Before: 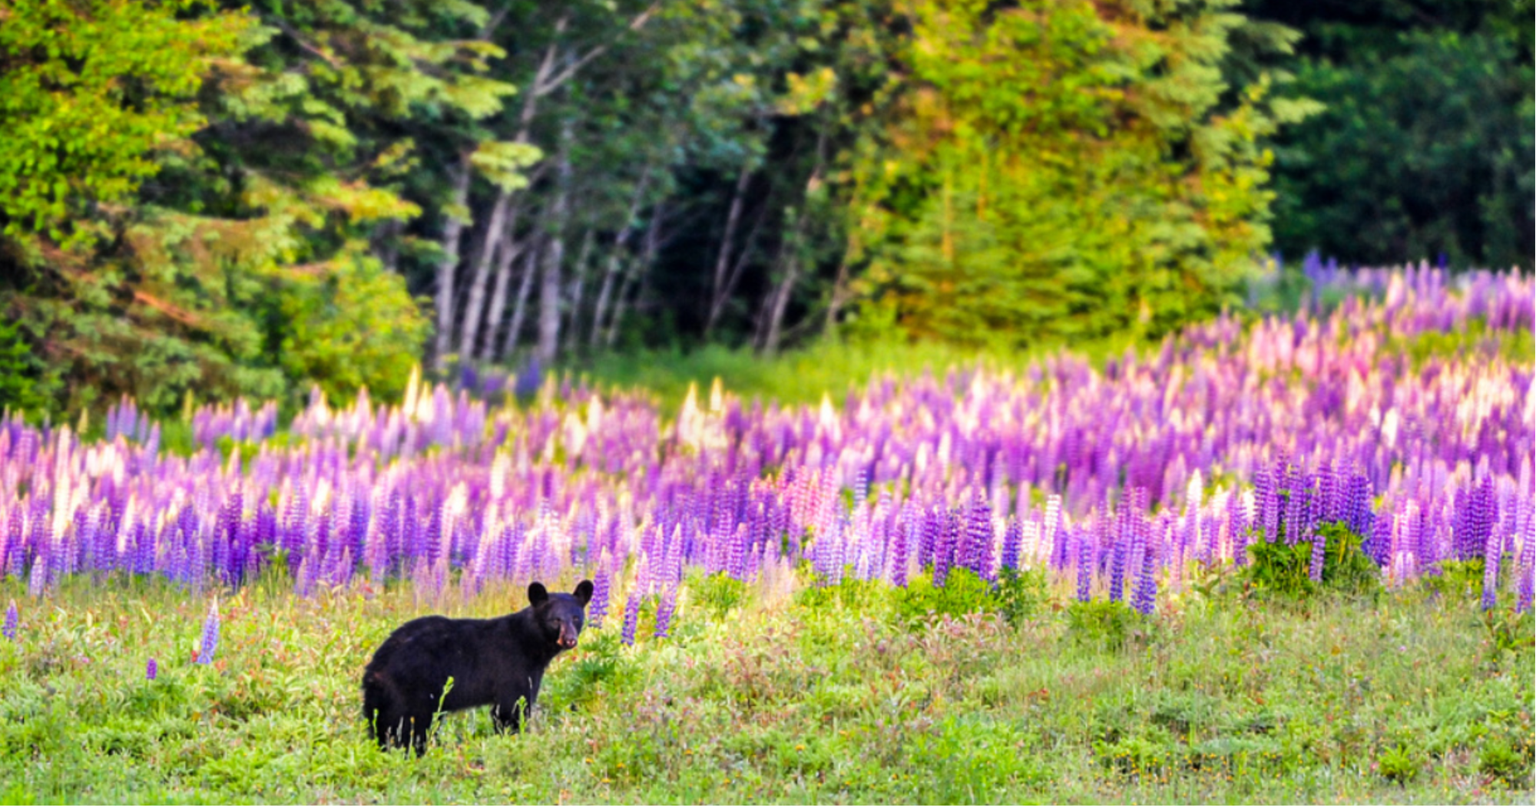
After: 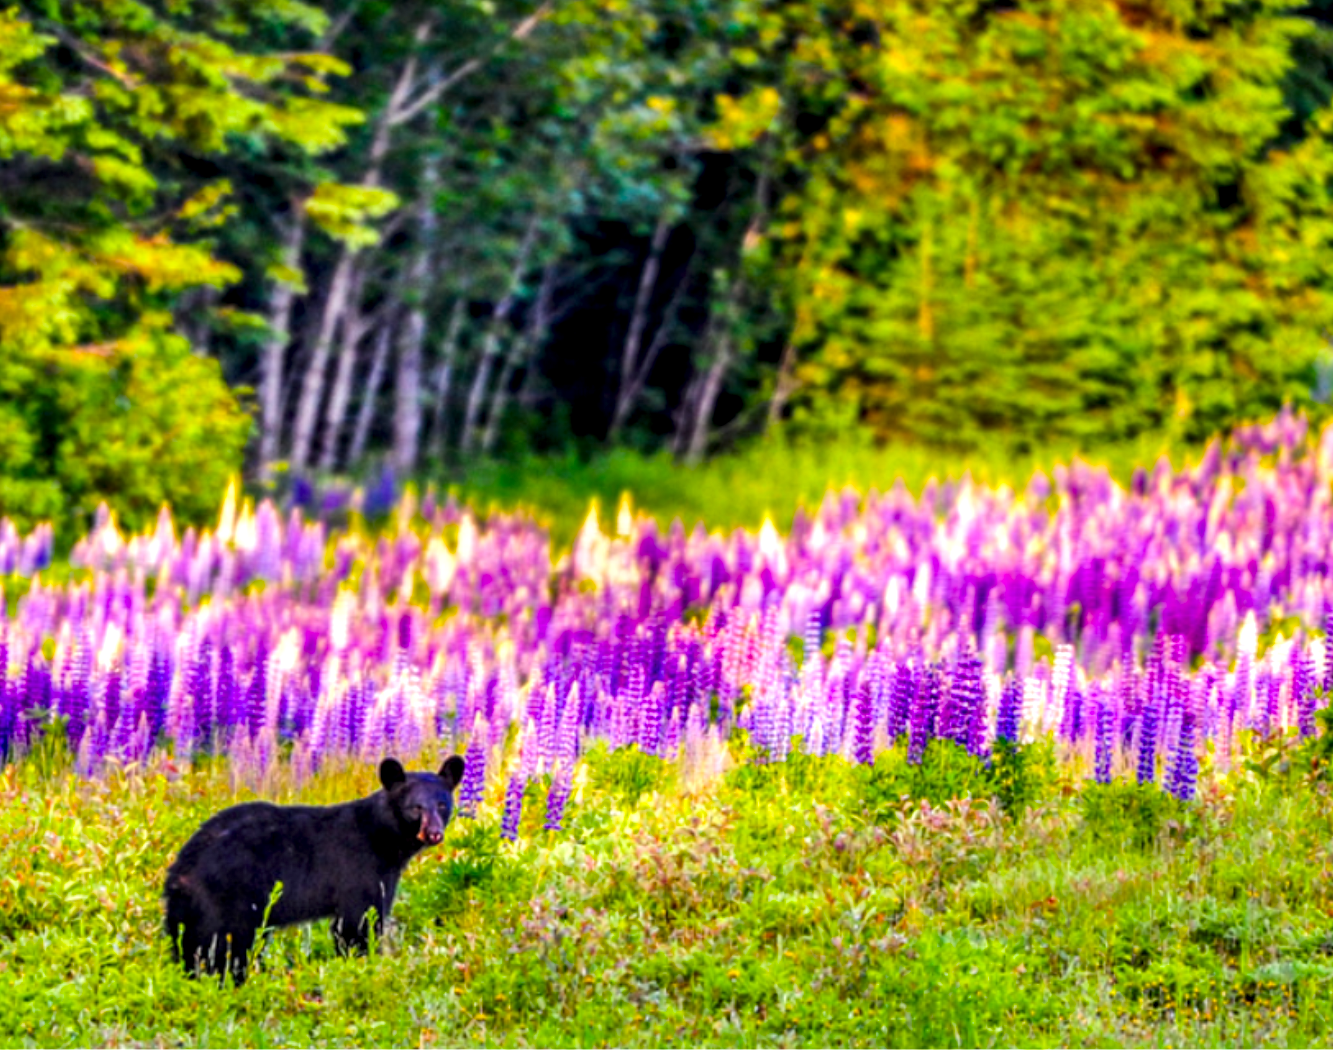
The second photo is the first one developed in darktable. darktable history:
crop: left 15.419%, right 17.914%
local contrast: highlights 20%, detail 150%
color balance rgb: linear chroma grading › global chroma 15%, perceptual saturation grading › global saturation 30%
